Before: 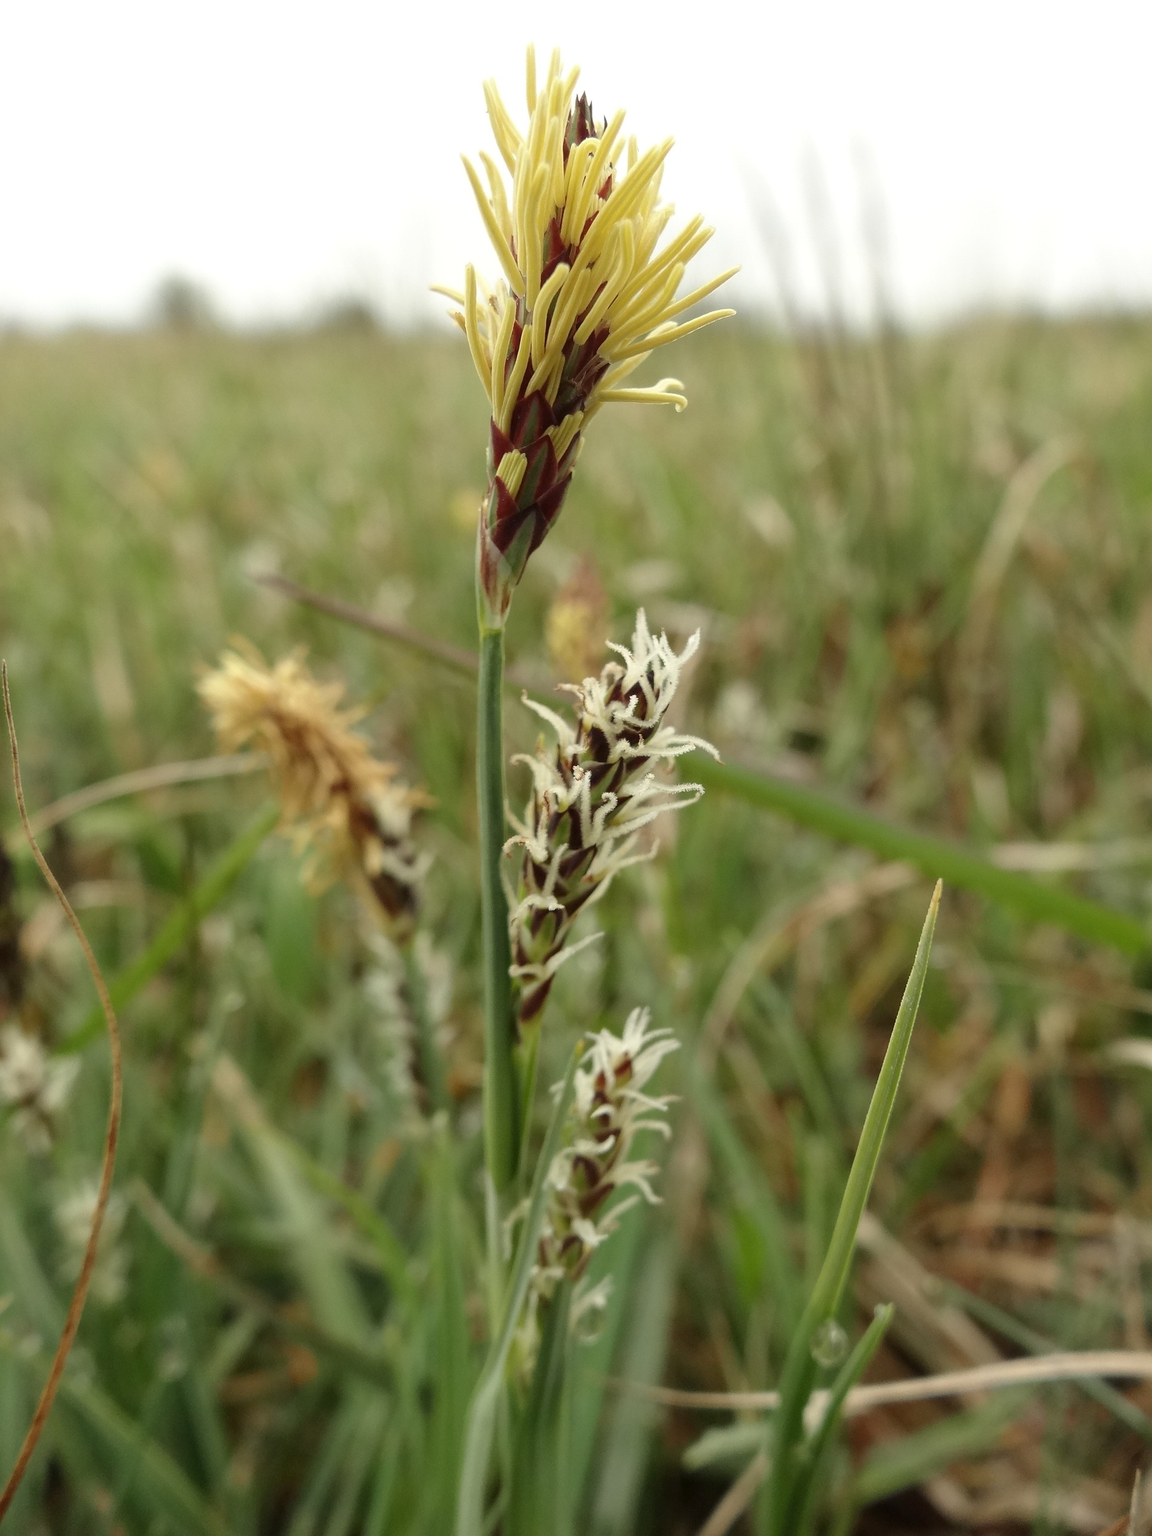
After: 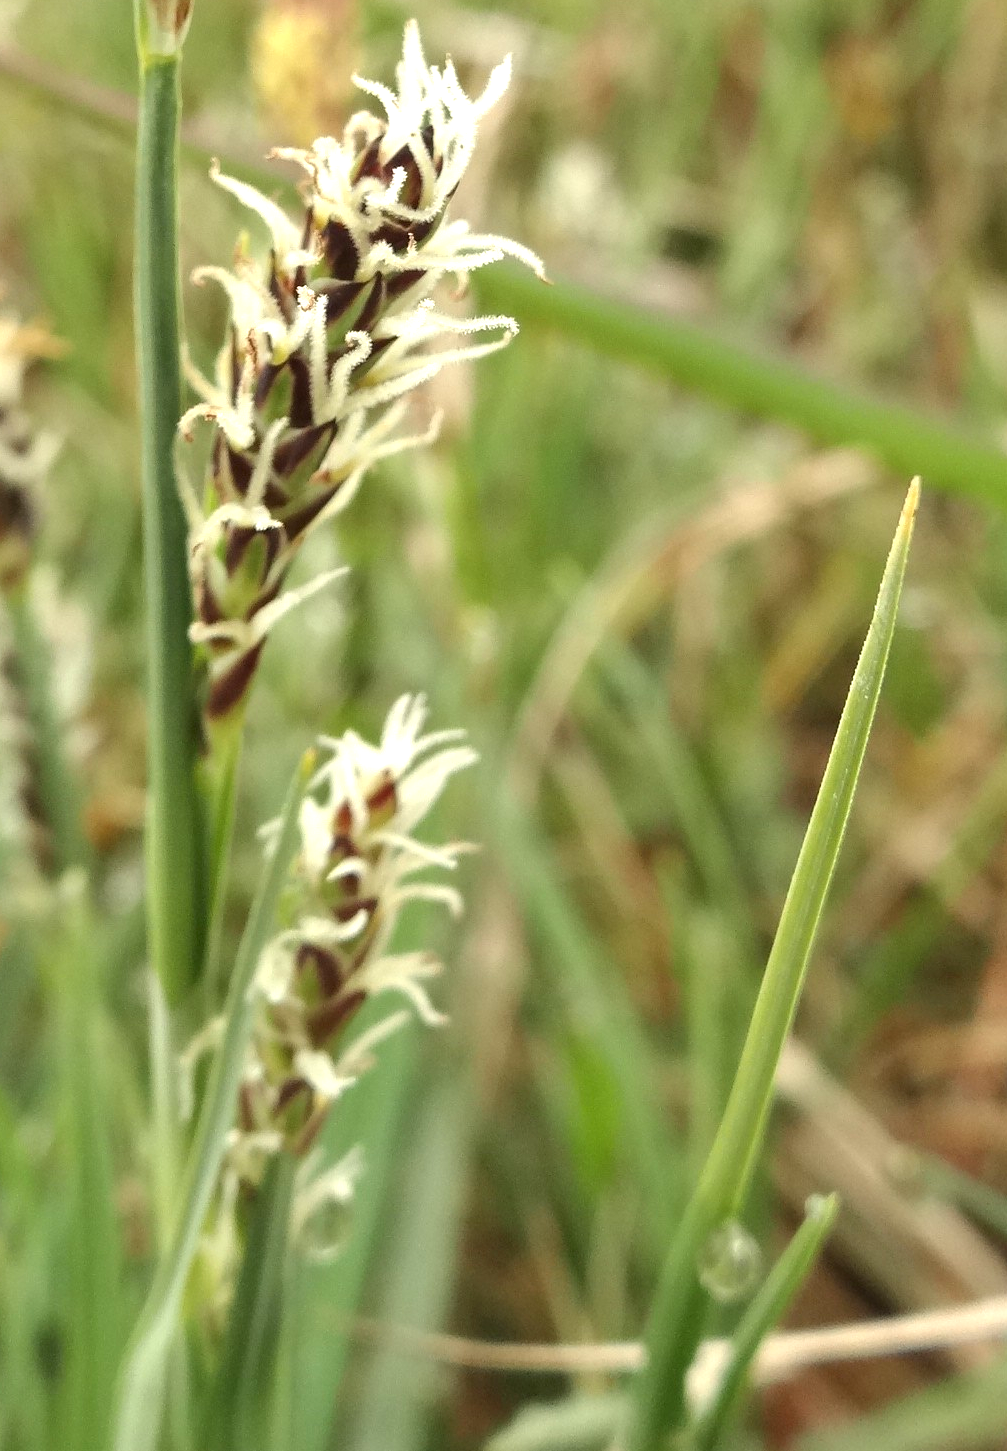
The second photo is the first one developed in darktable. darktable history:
crop: left 34.479%, top 38.822%, right 13.718%, bottom 5.172%
exposure: black level correction 0, exposure 0.95 EV, compensate exposure bias true, compensate highlight preservation false
